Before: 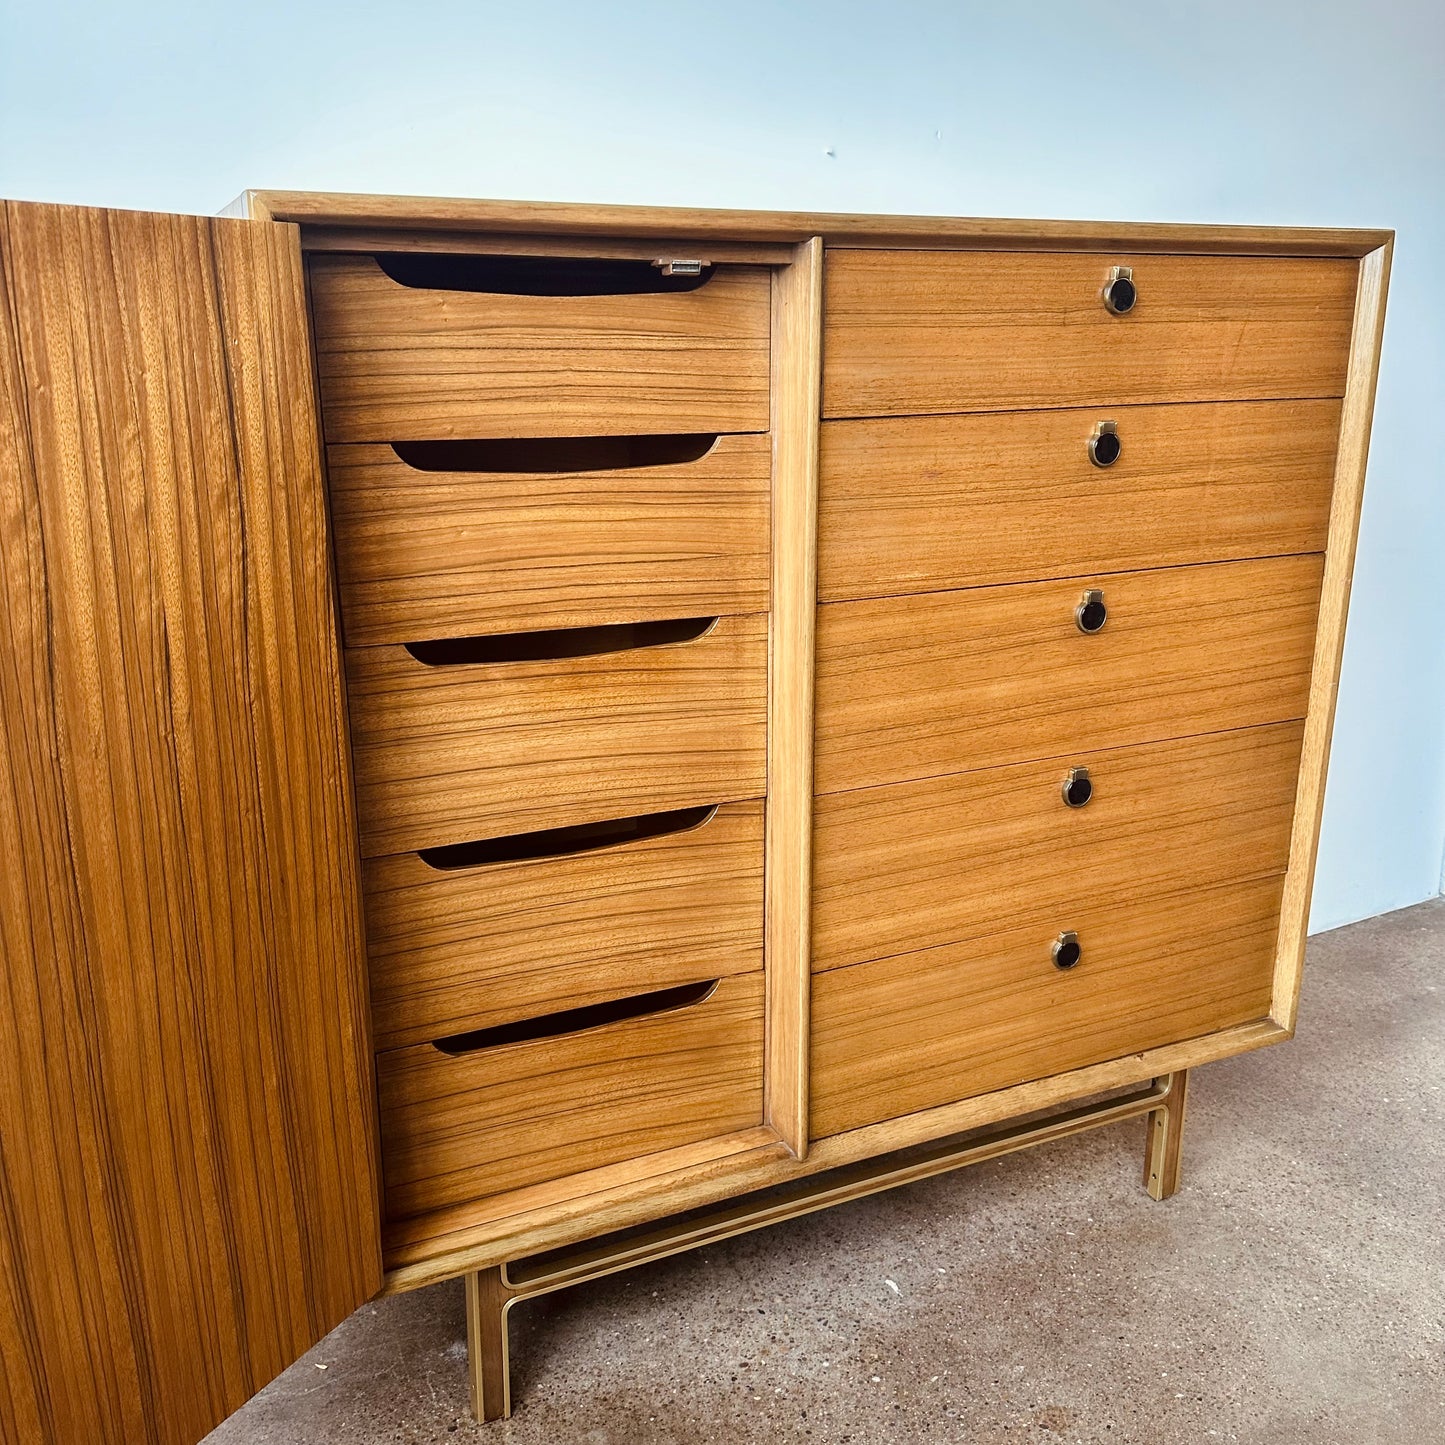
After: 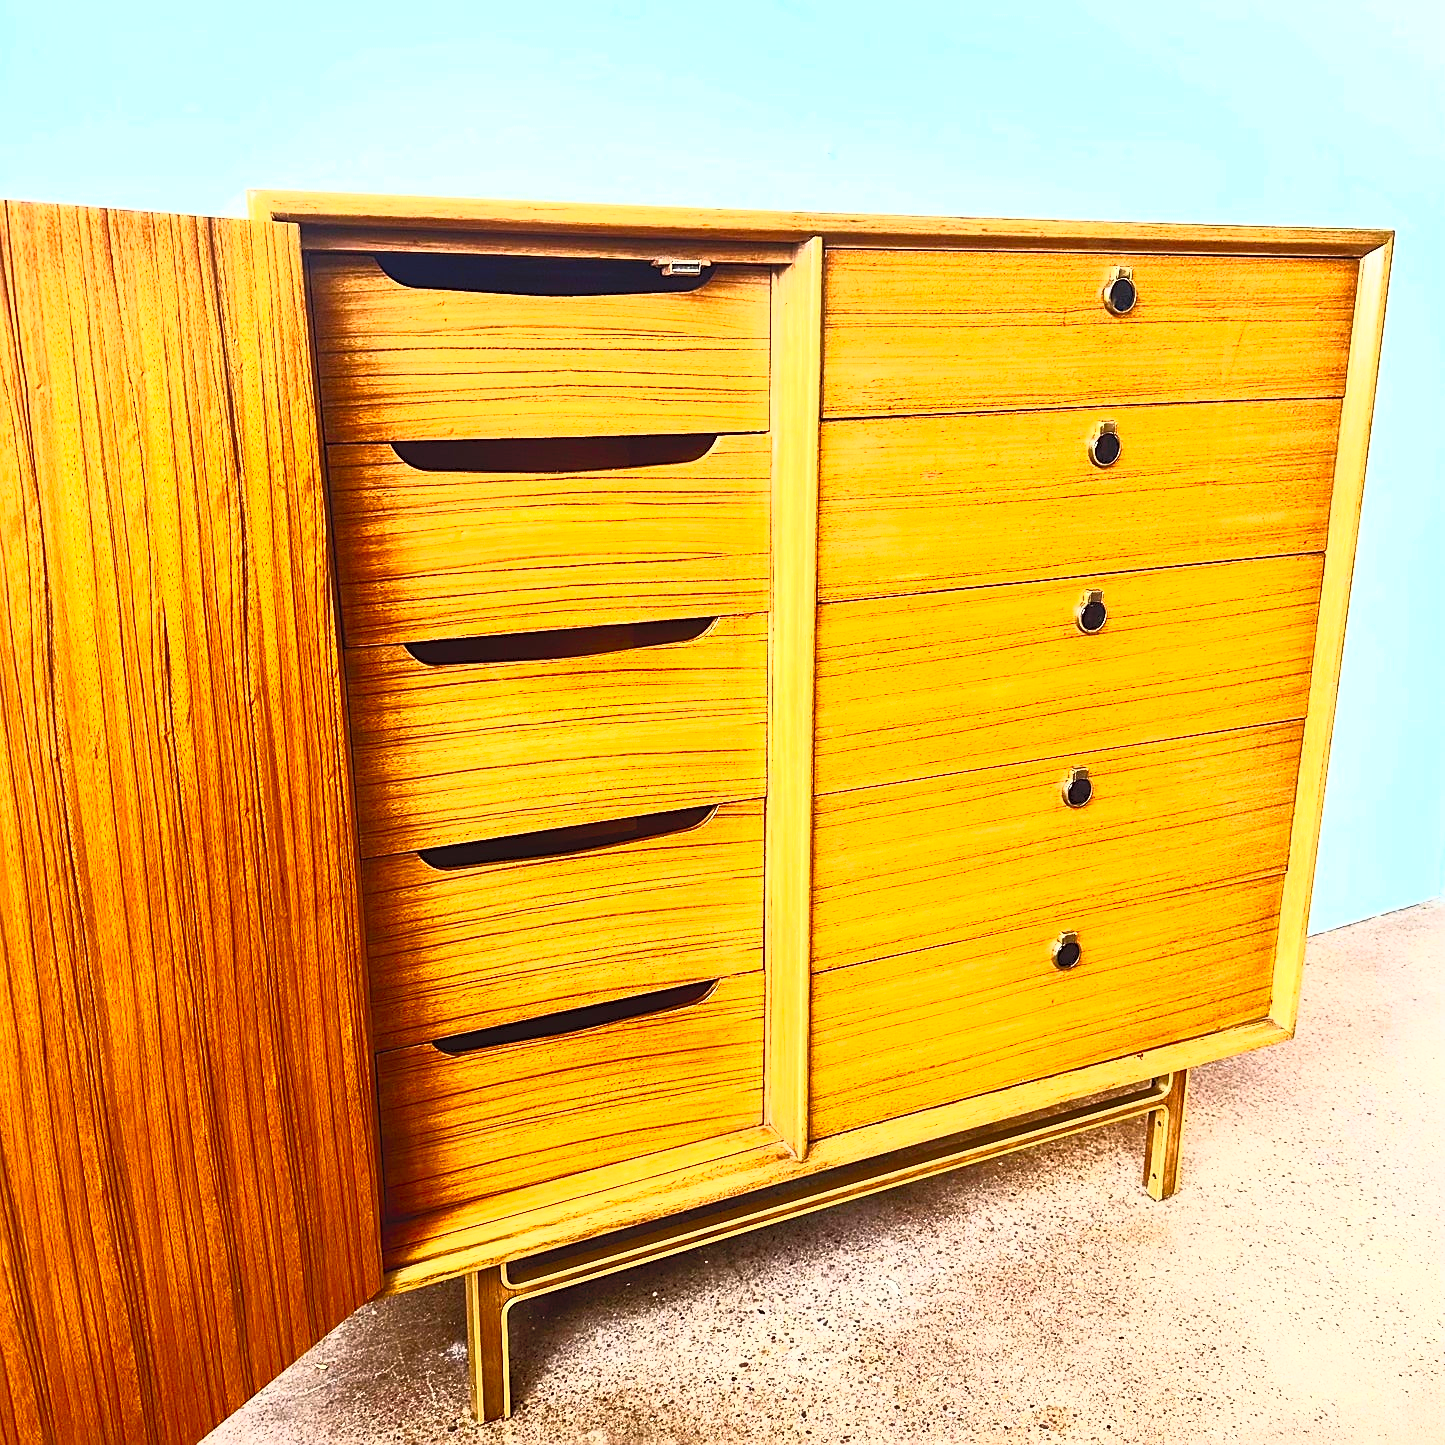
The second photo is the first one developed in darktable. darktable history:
contrast brightness saturation: contrast 1, brightness 1, saturation 1
sharpen: on, module defaults
